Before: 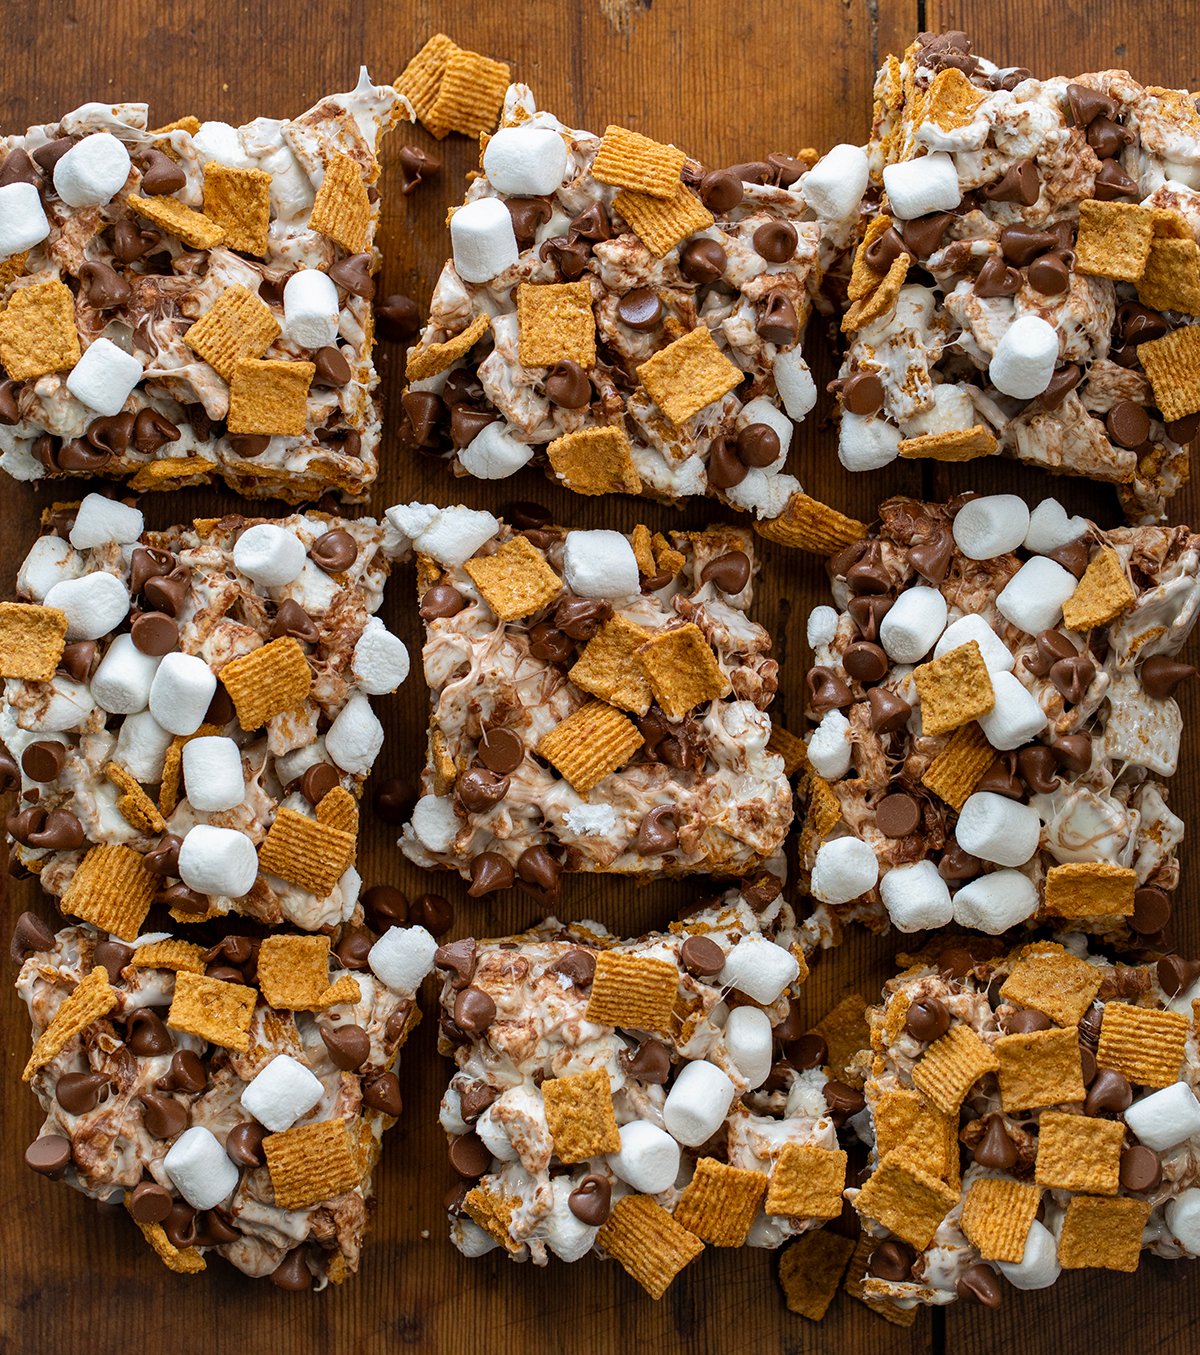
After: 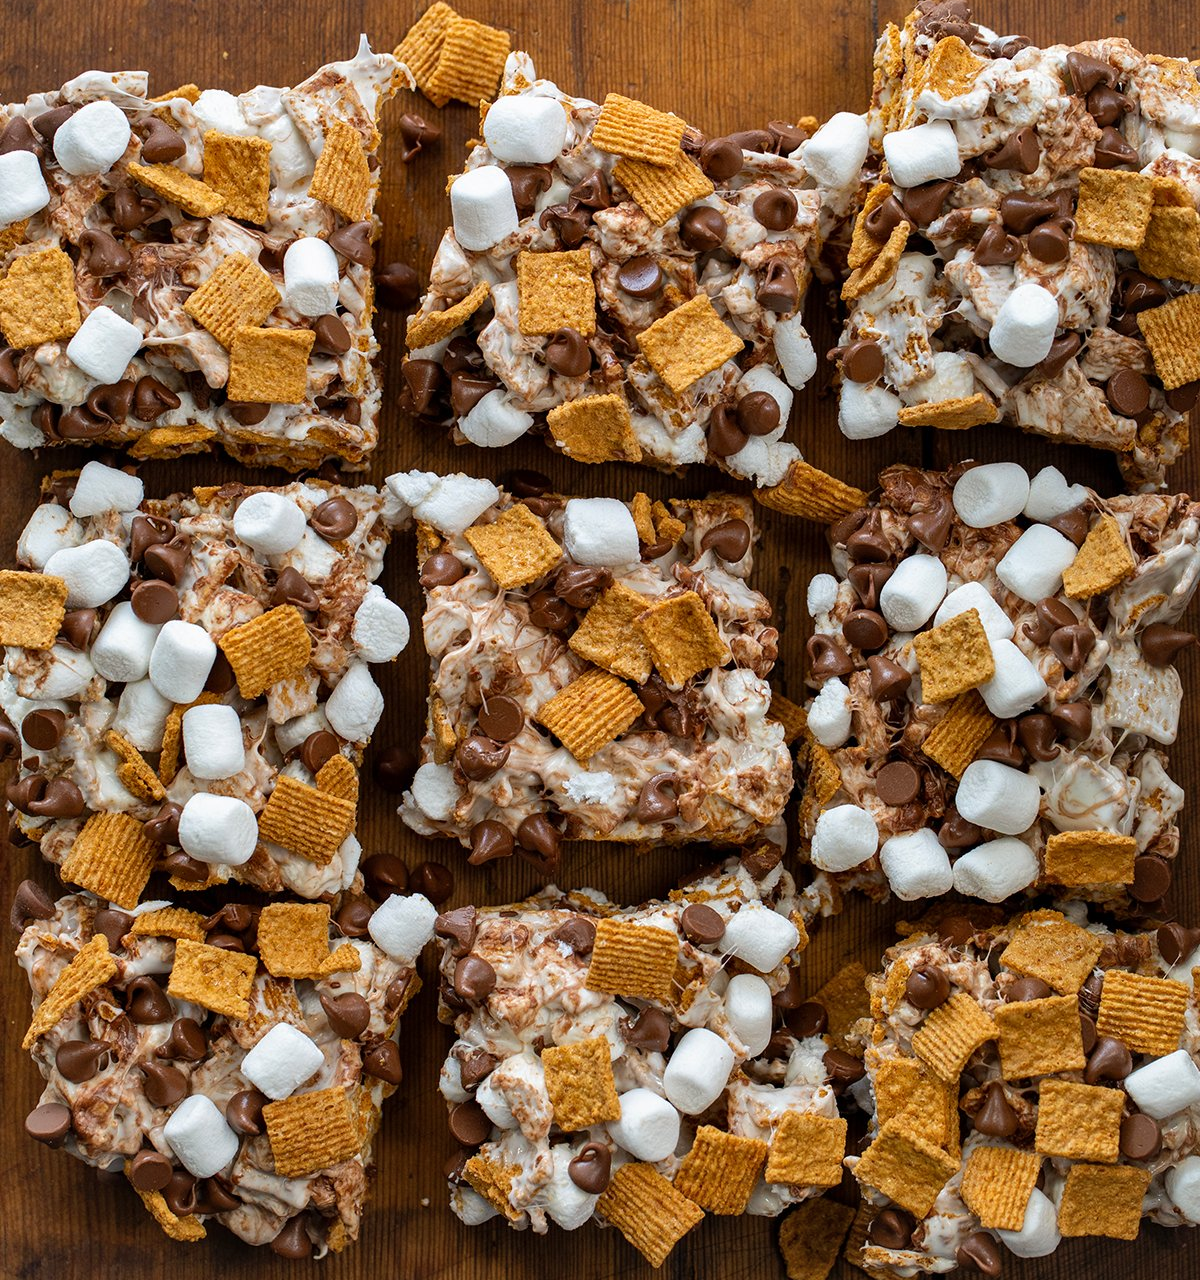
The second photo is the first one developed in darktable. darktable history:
crop and rotate: top 2.423%, bottom 3.085%
shadows and highlights: shadows 37.38, highlights -28.19, soften with gaussian
